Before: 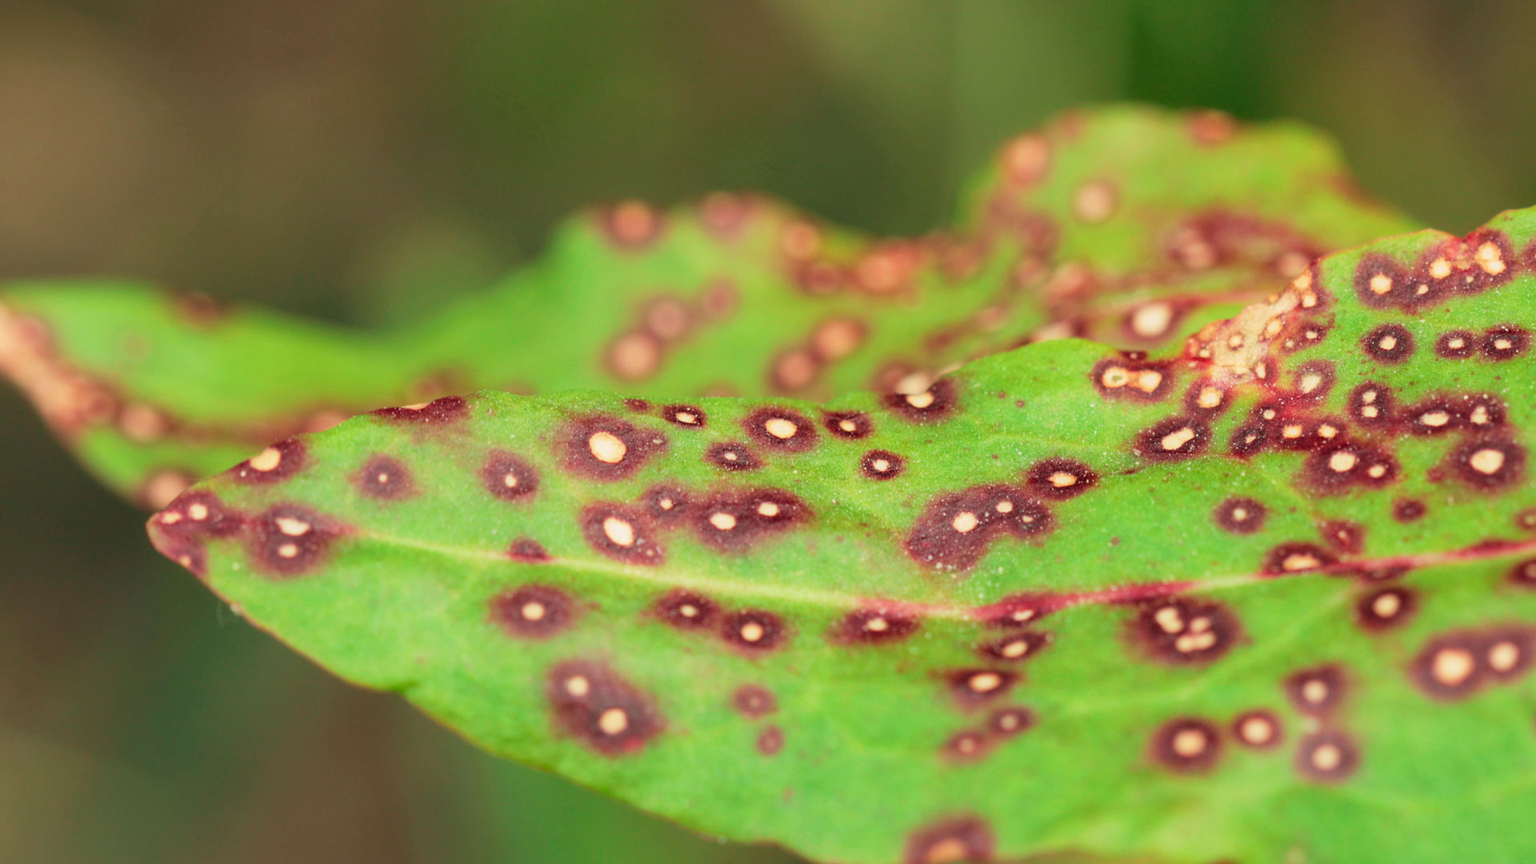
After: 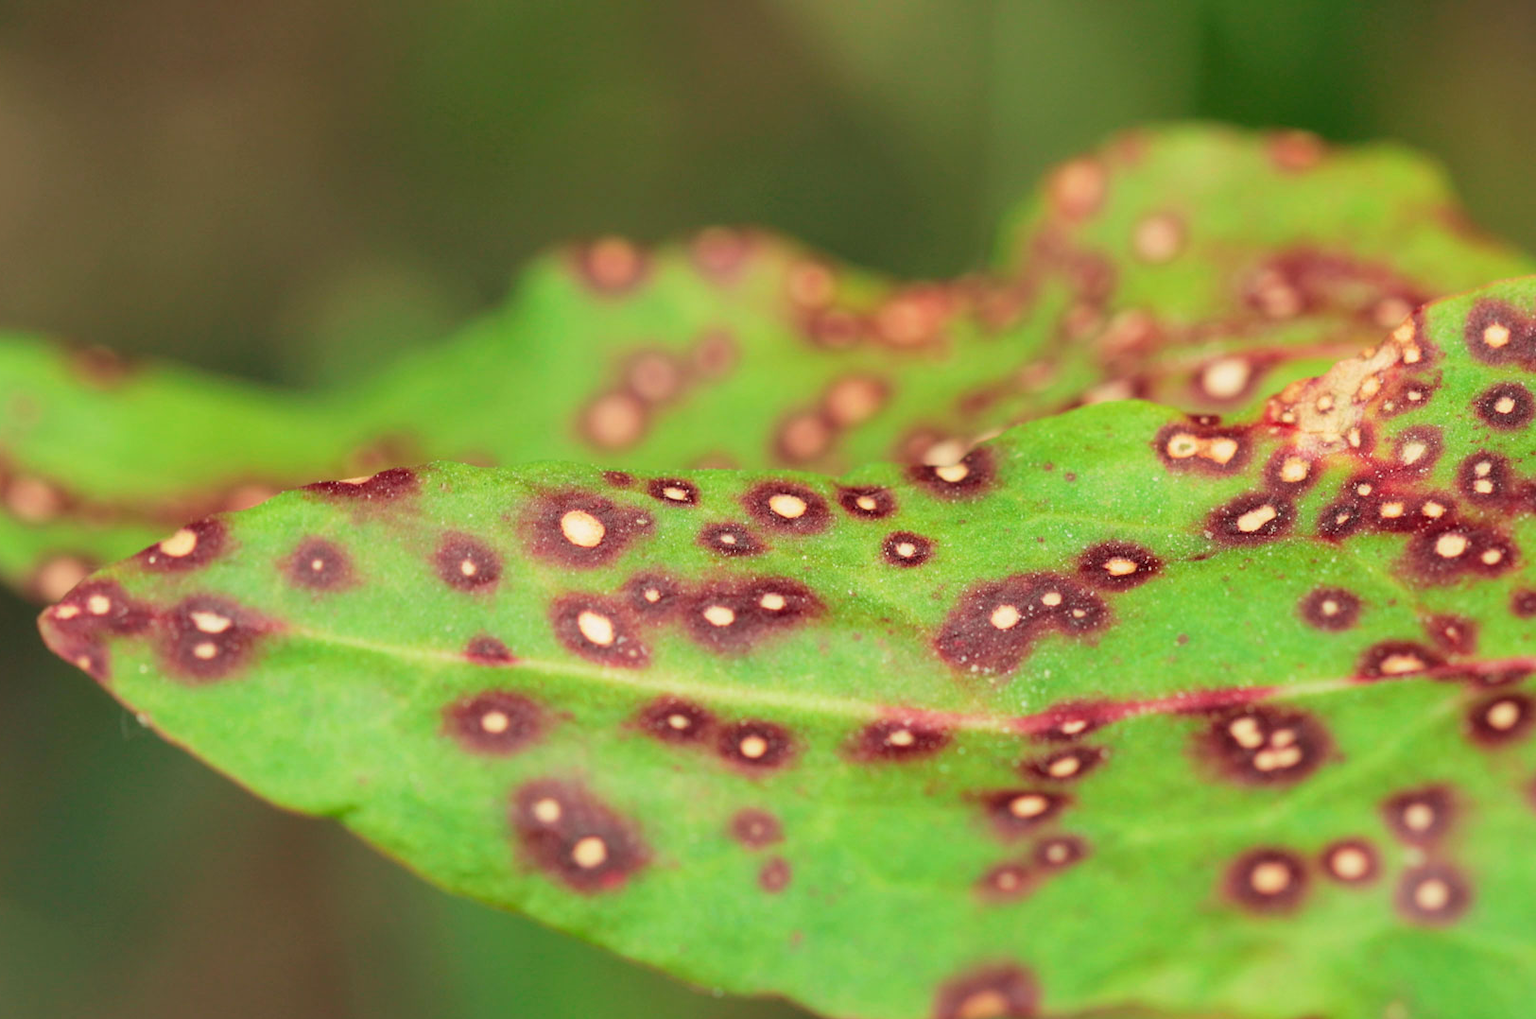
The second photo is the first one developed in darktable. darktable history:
crop: left 7.488%, right 7.85%
